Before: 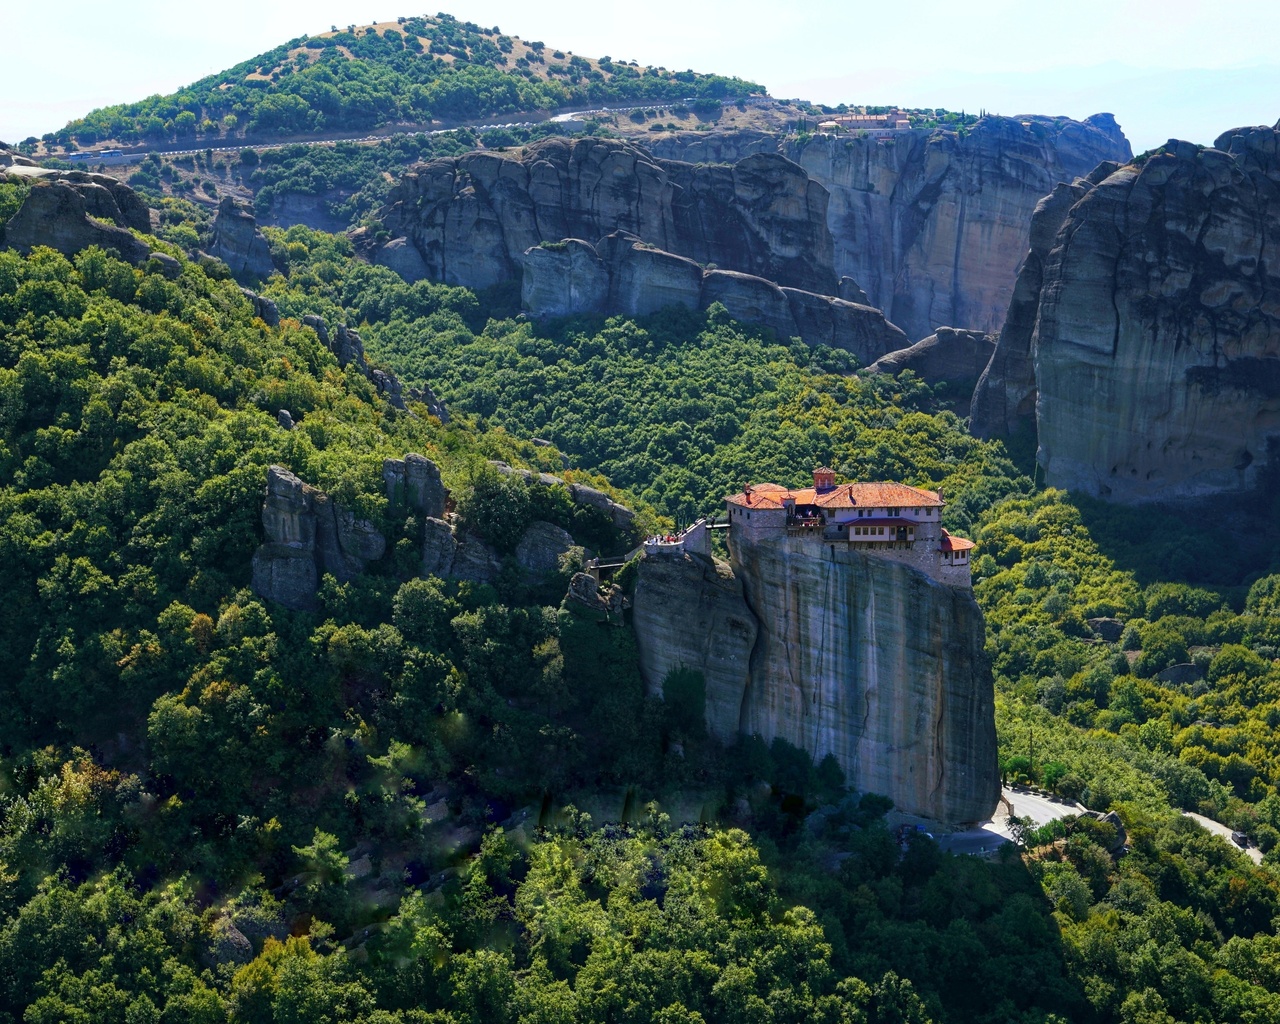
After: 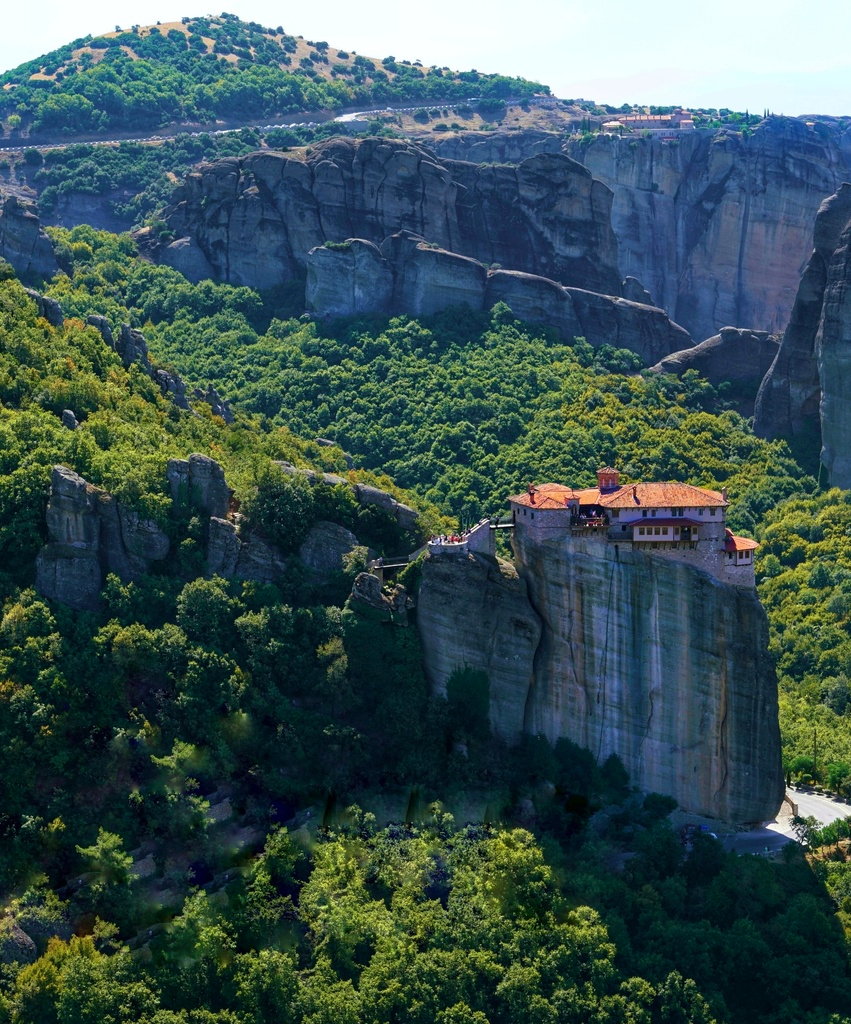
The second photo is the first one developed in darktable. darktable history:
velvia: on, module defaults
crop: left 16.899%, right 16.556%
